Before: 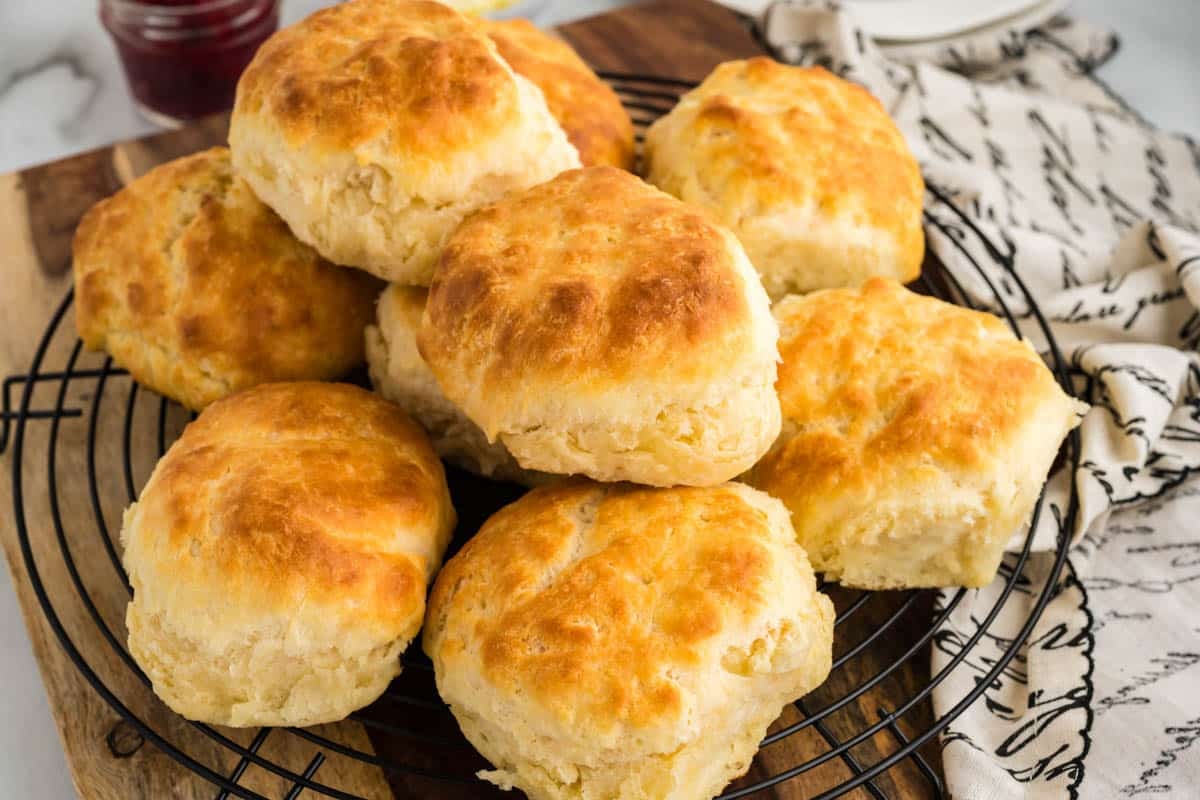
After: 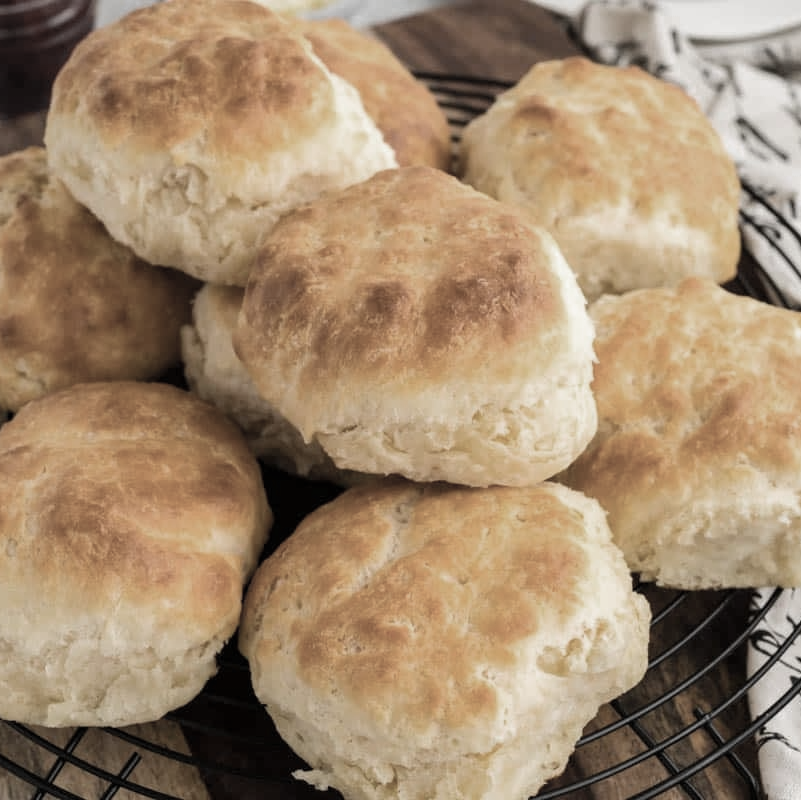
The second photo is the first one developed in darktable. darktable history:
color zones: curves: ch0 [(0, 0.613) (0.01, 0.613) (0.245, 0.448) (0.498, 0.529) (0.642, 0.665) (0.879, 0.777) (0.99, 0.613)]; ch1 [(0, 0.035) (0.121, 0.189) (0.259, 0.197) (0.415, 0.061) (0.589, 0.022) (0.732, 0.022) (0.857, 0.026) (0.991, 0.053)]
crop: left 15.379%, right 17.798%
